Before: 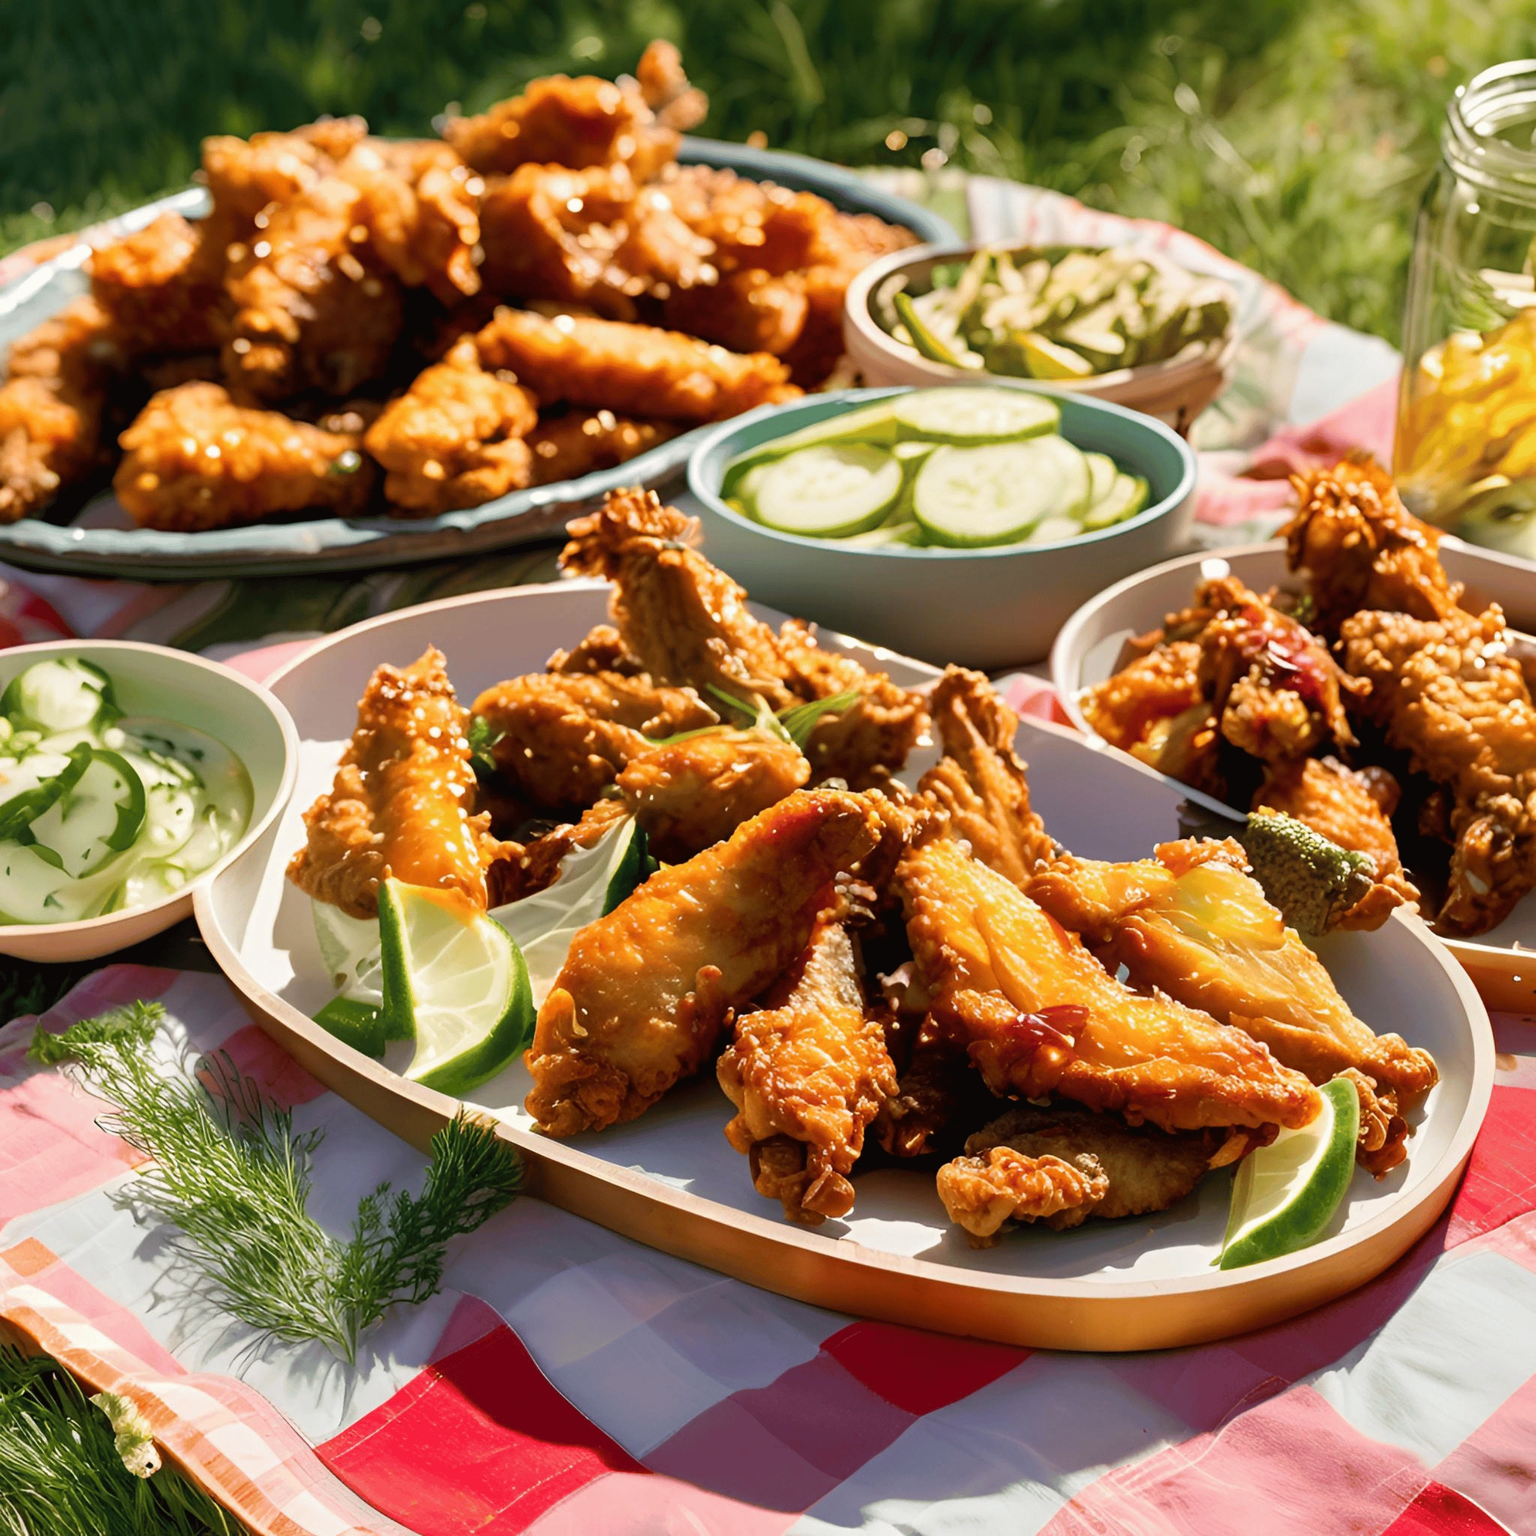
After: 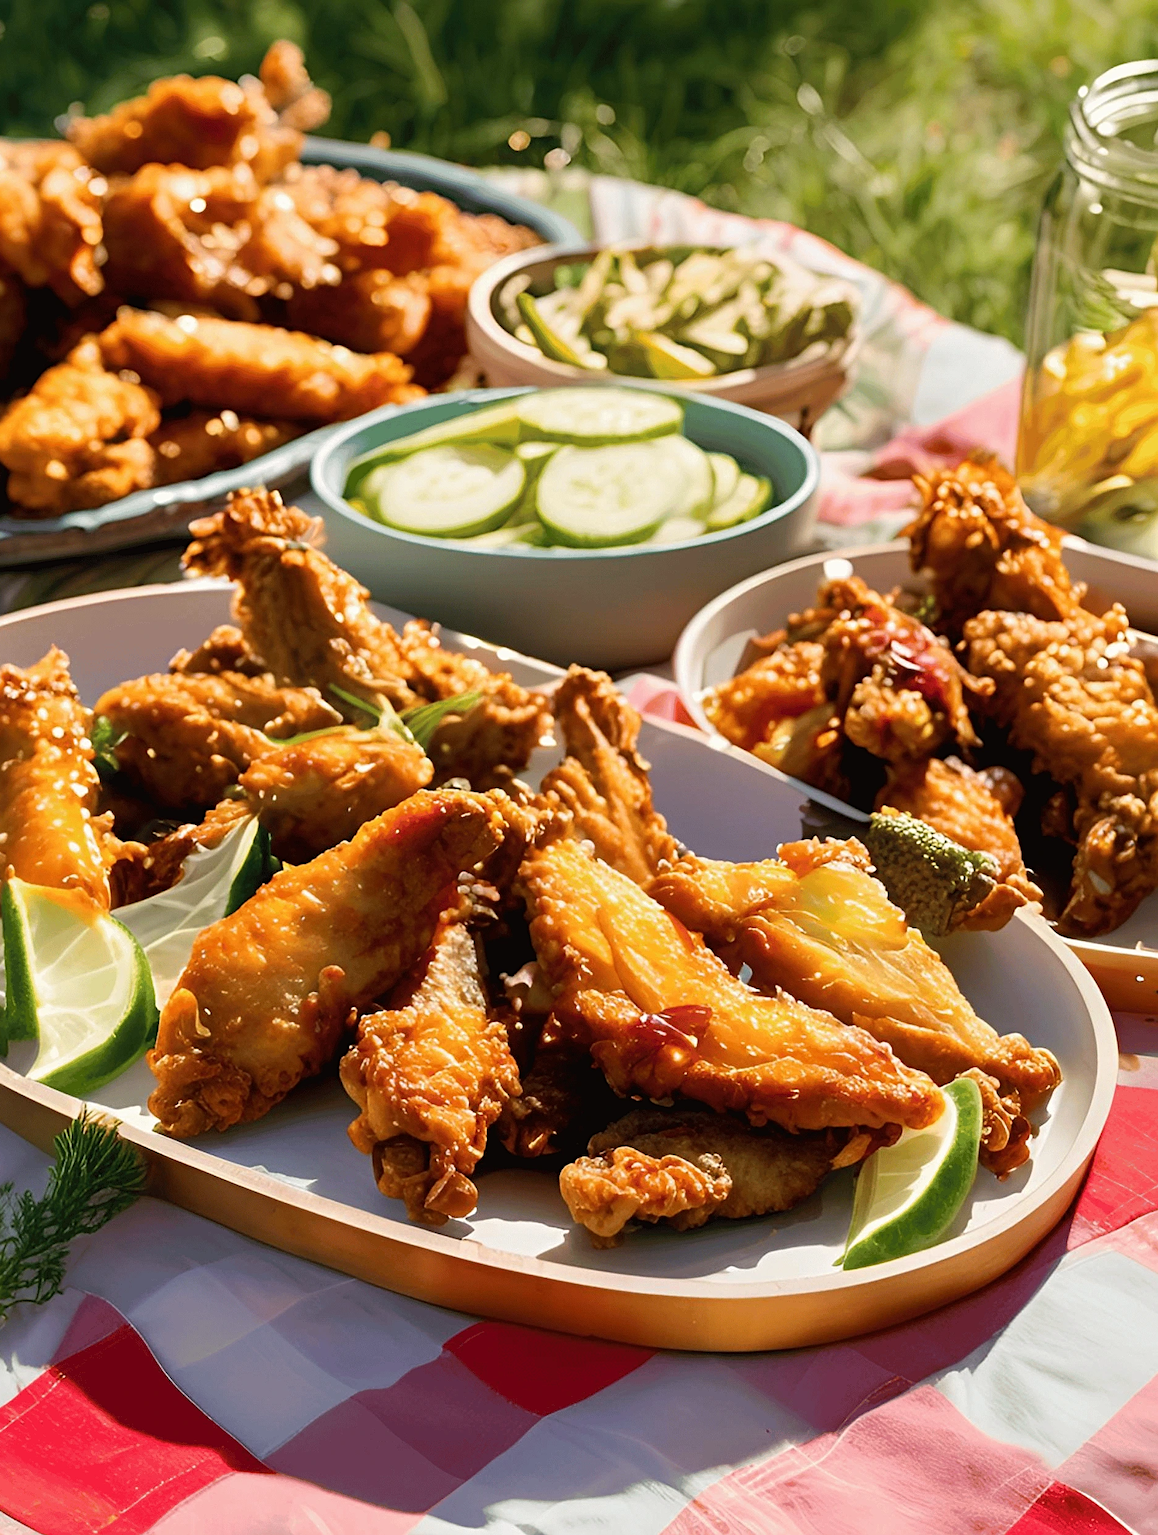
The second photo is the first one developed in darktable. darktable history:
crop and rotate: left 24.6%
sharpen: radius 2.167, amount 0.381, threshold 0
